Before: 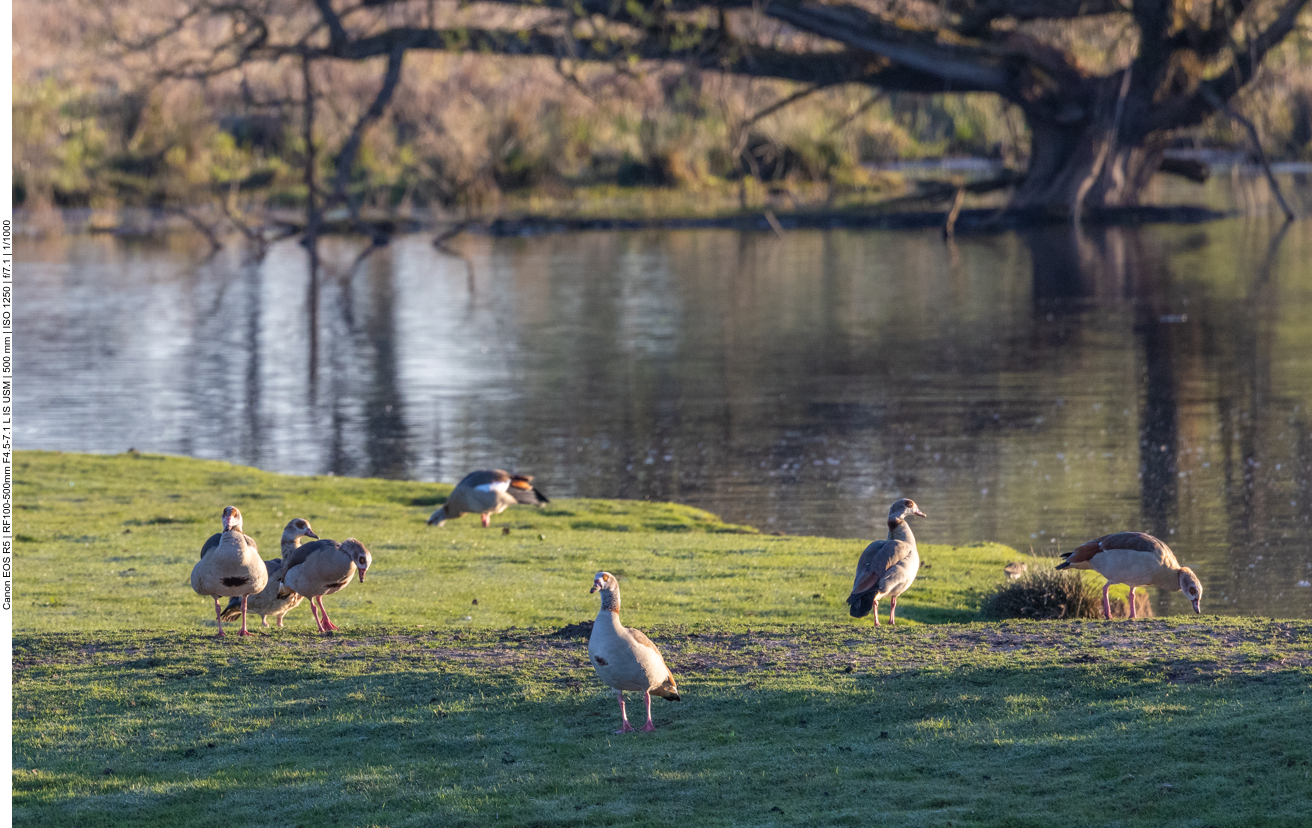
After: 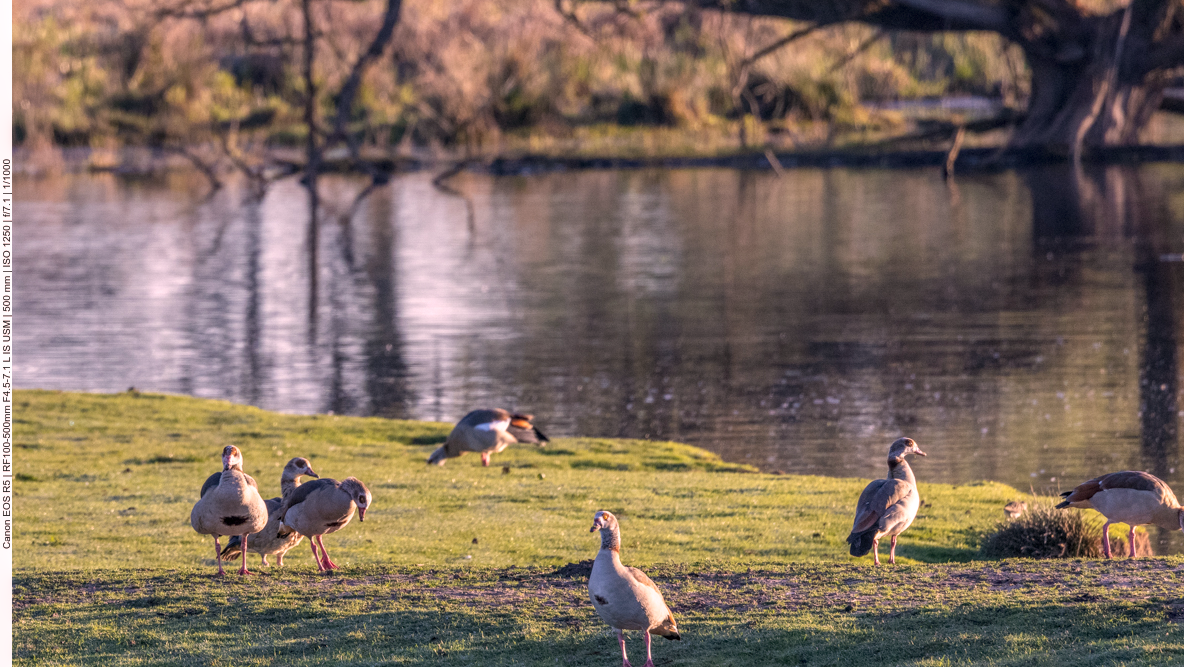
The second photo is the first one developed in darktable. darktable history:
color correction: highlights a* 14.6, highlights b* 4.76
crop: top 7.448%, right 9.754%, bottom 11.916%
local contrast: on, module defaults
